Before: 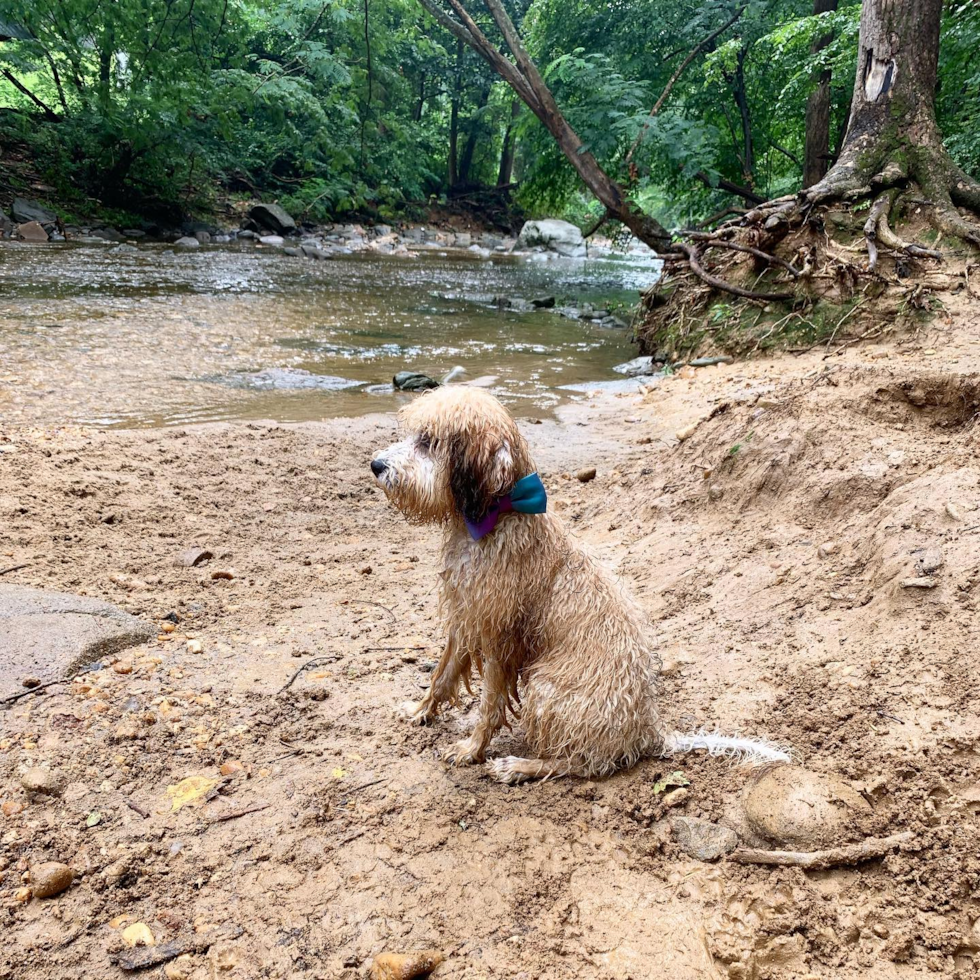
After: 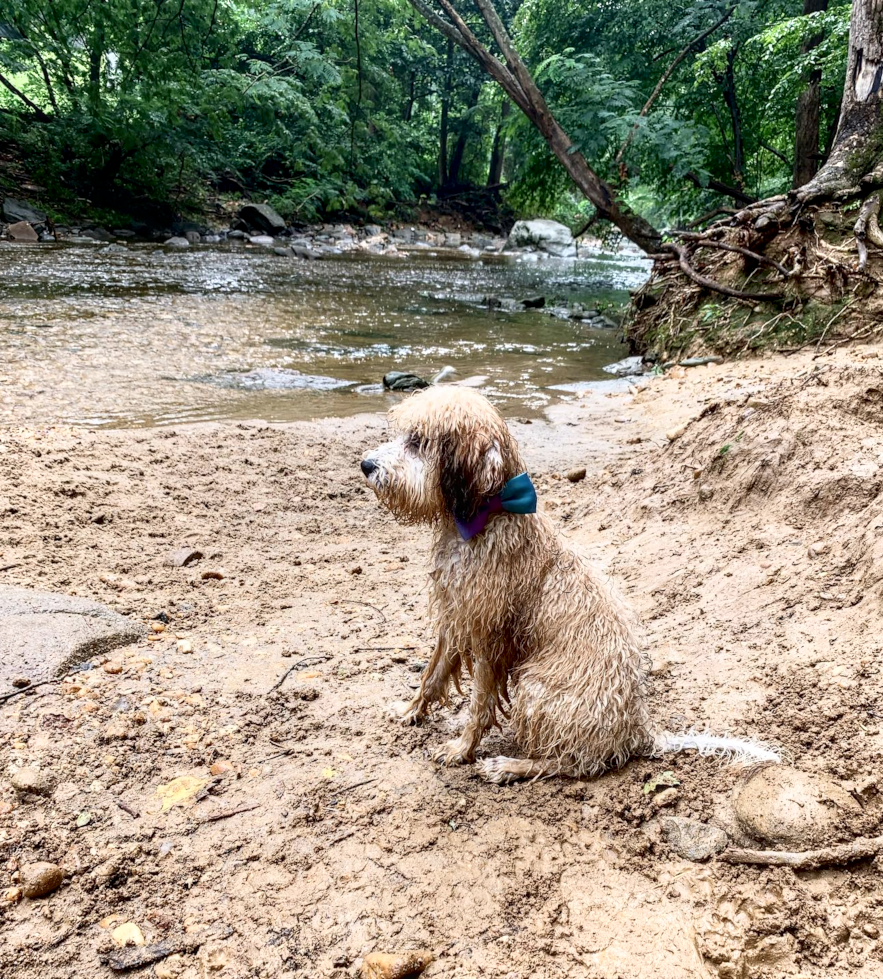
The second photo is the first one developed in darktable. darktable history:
exposure: exposure 0 EV, compensate highlight preservation false
local contrast: on, module defaults
contrast brightness saturation: saturation -0.05
shadows and highlights: shadows -62.32, white point adjustment -5.22, highlights 61.59
crop and rotate: left 1.088%, right 8.807%
